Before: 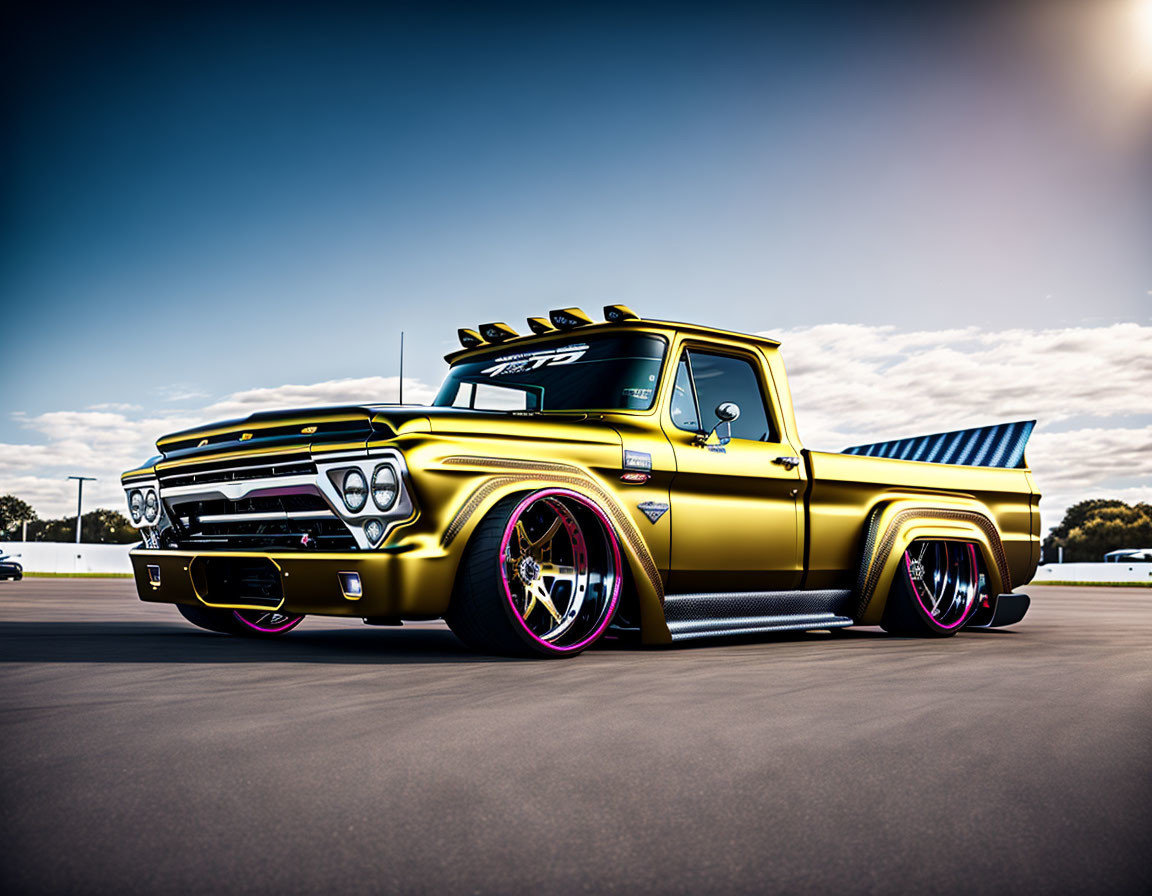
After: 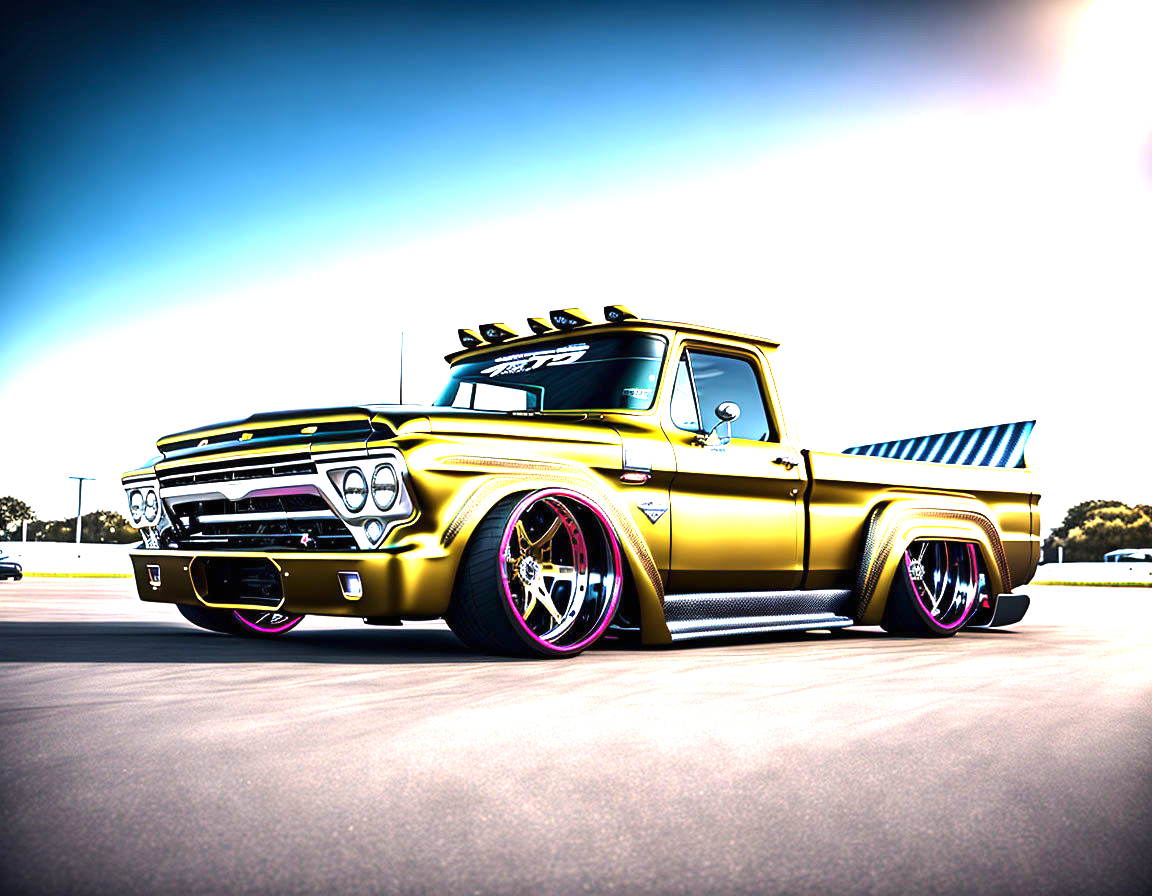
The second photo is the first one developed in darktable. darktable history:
exposure: black level correction 0, exposure 1.675 EV, compensate exposure bias true, compensate highlight preservation false
tone equalizer: -8 EV -0.417 EV, -7 EV -0.389 EV, -6 EV -0.333 EV, -5 EV -0.222 EV, -3 EV 0.222 EV, -2 EV 0.333 EV, -1 EV 0.389 EV, +0 EV 0.417 EV, edges refinement/feathering 500, mask exposure compensation -1.57 EV, preserve details no
